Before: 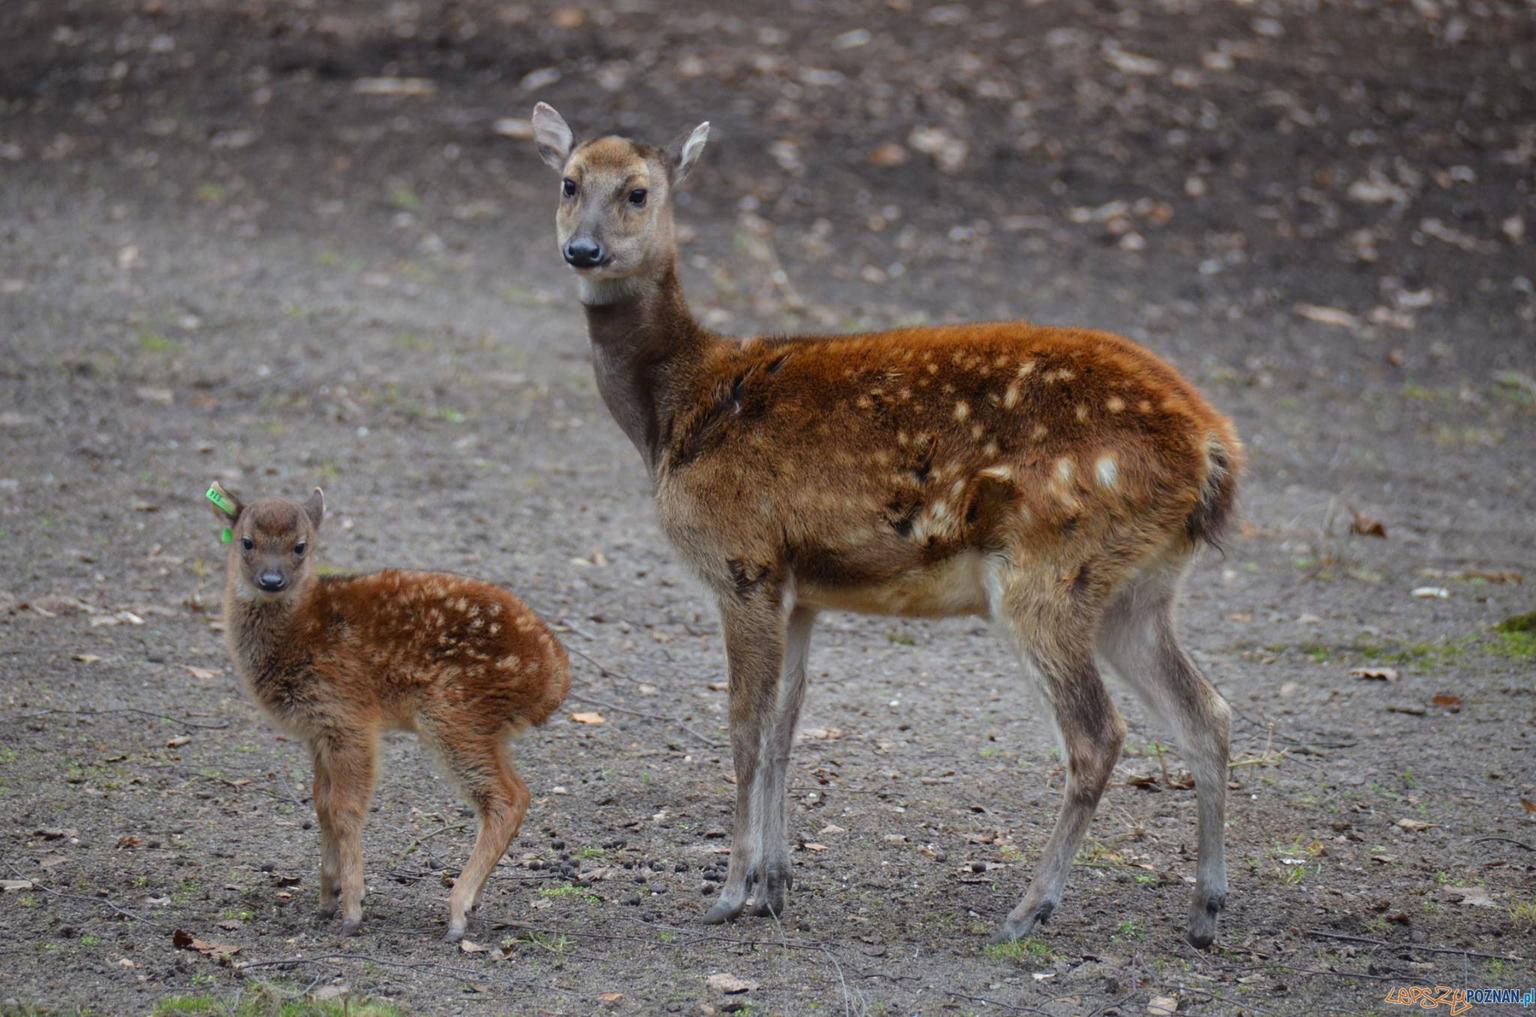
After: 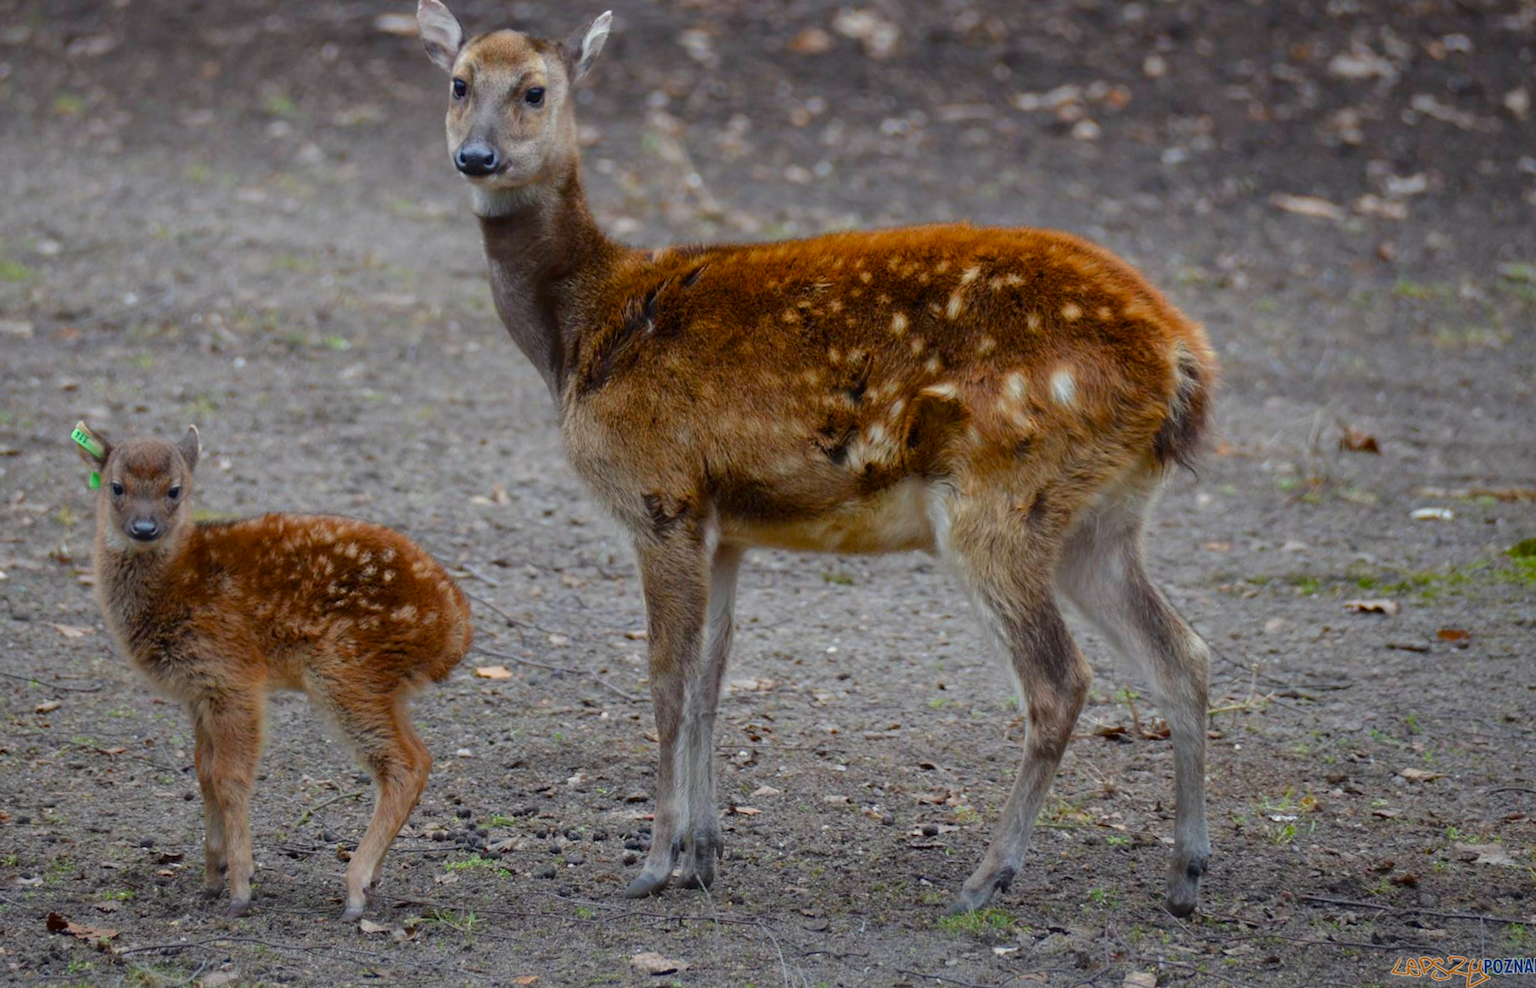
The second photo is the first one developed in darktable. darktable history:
exposure: black level correction 0.001, compensate highlight preservation false
rotate and perspective: rotation -1.32°, lens shift (horizontal) -0.031, crop left 0.015, crop right 0.985, crop top 0.047, crop bottom 0.982
graduated density: rotation -180°, offset 24.95
color balance rgb: perceptual saturation grading › global saturation 20%, perceptual saturation grading › highlights -25%, perceptual saturation grading › shadows 25%
crop and rotate: left 8.262%, top 9.226%
